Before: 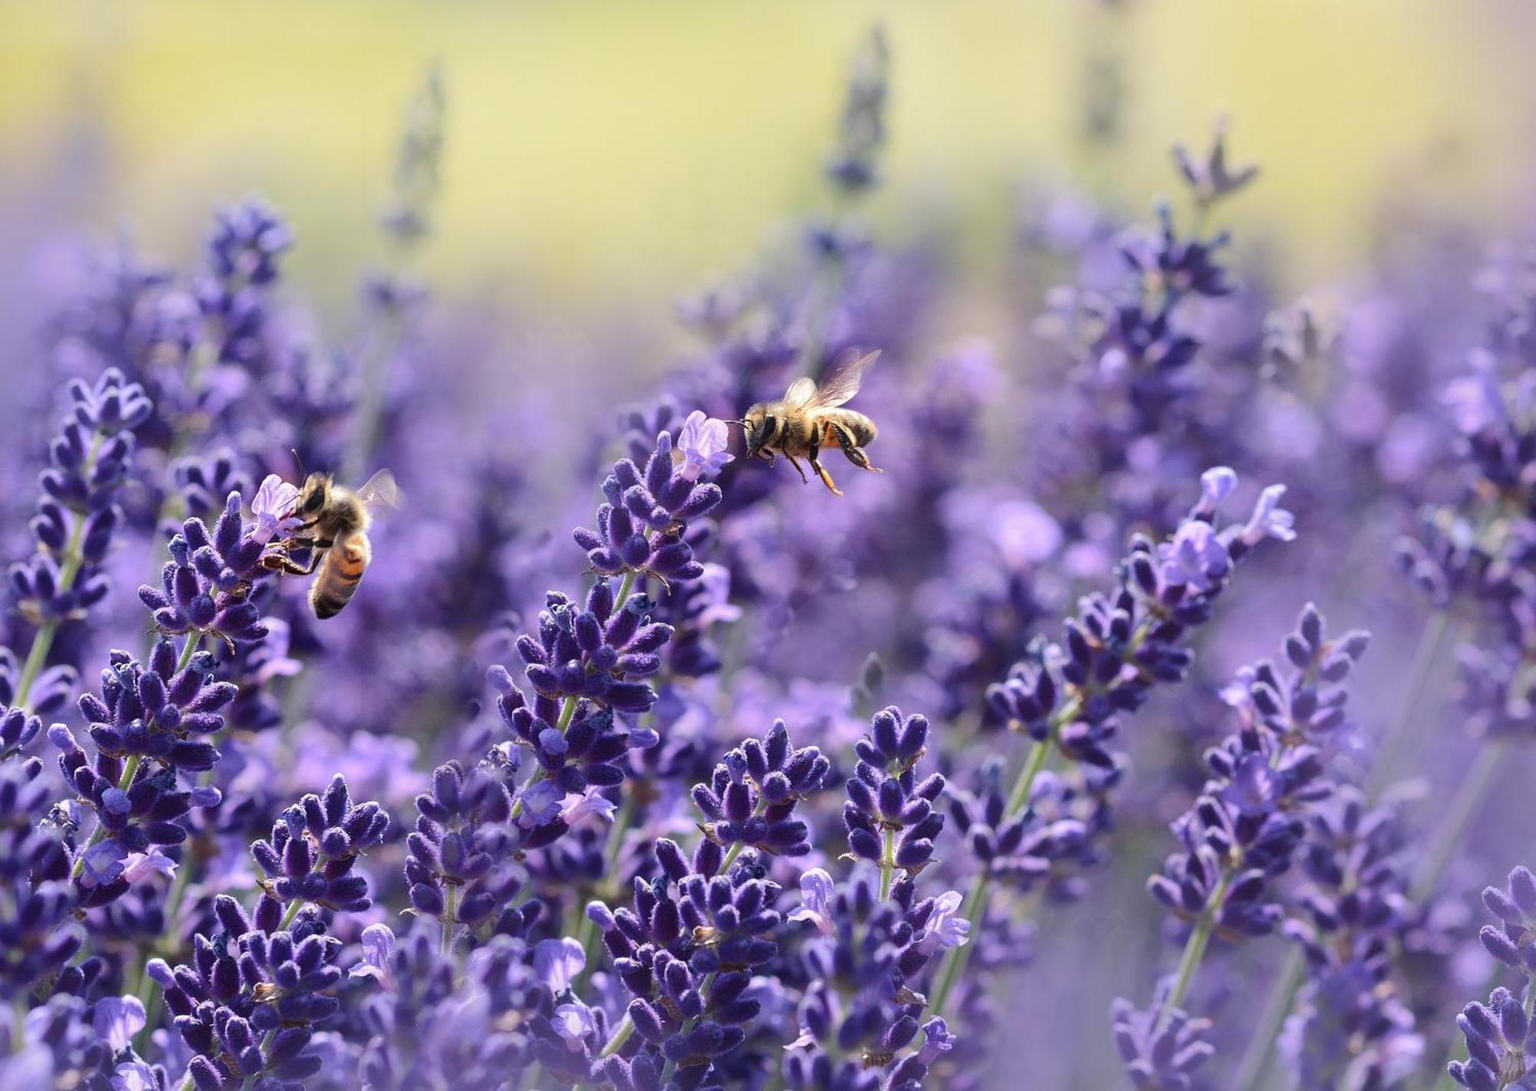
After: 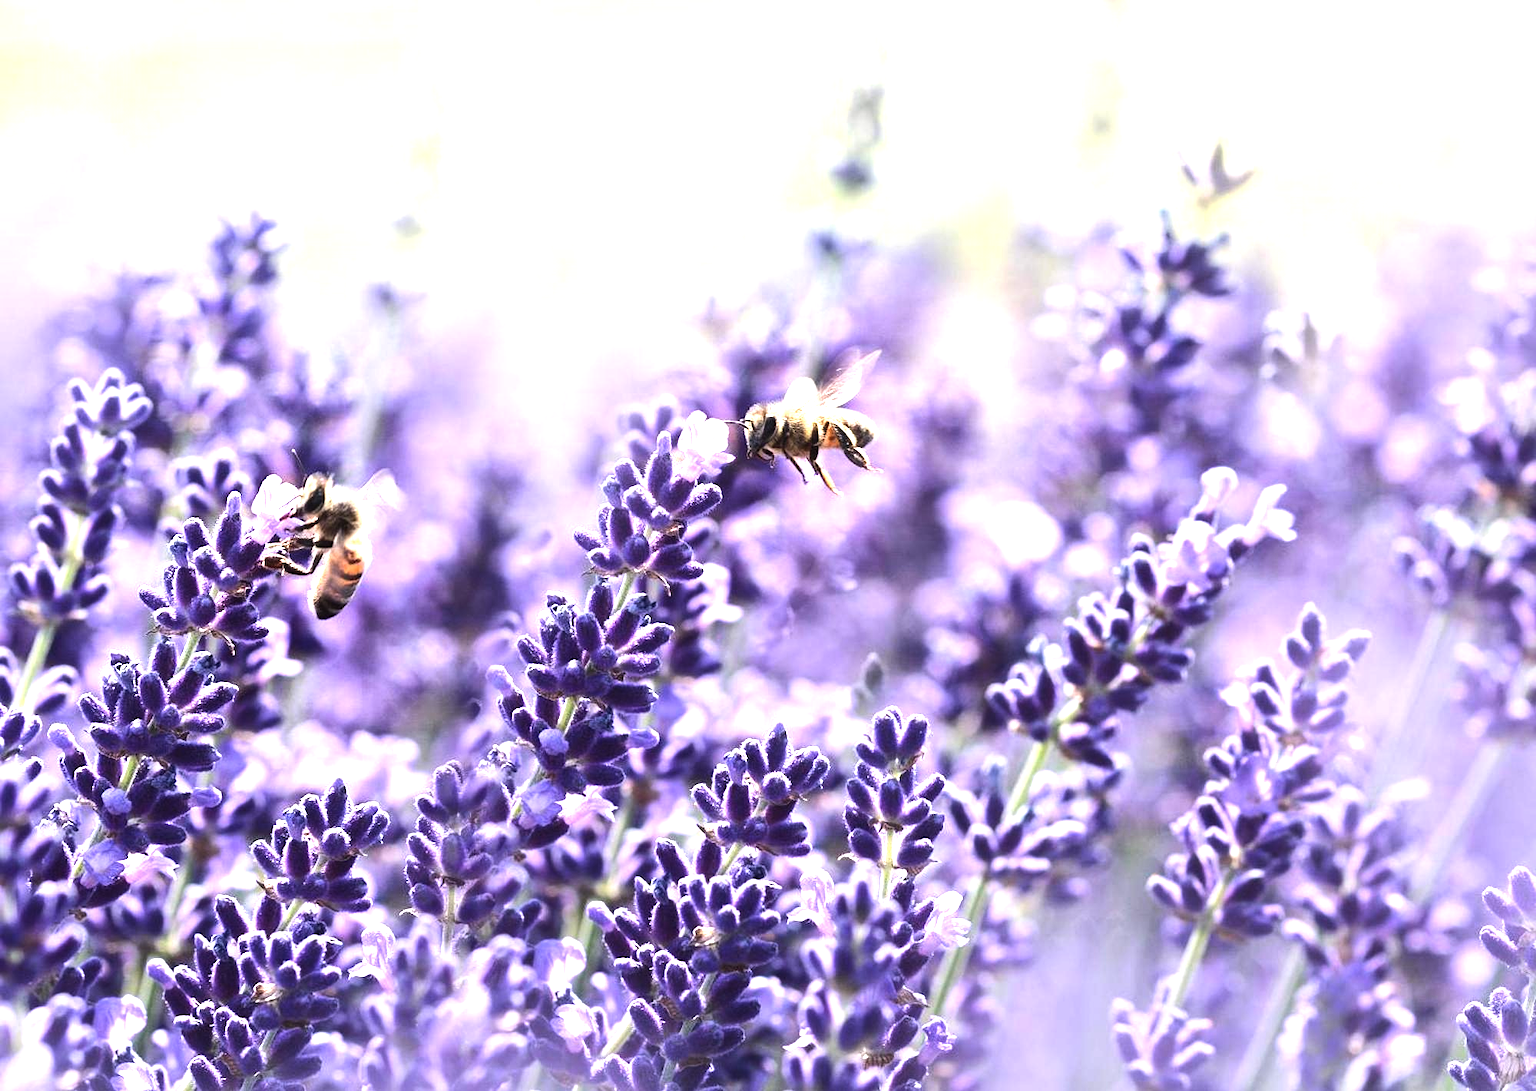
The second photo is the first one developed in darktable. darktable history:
exposure: black level correction -0.002, exposure 0.533 EV, compensate highlight preservation false
tone equalizer: -8 EV -0.741 EV, -7 EV -0.737 EV, -6 EV -0.582 EV, -5 EV -0.4 EV, -3 EV 0.4 EV, -2 EV 0.6 EV, -1 EV 0.697 EV, +0 EV 0.777 EV, edges refinement/feathering 500, mask exposure compensation -1.57 EV, preserve details no
shadows and highlights: radius 111.15, shadows 51.49, white point adjustment 9.12, highlights -2.64, soften with gaussian
